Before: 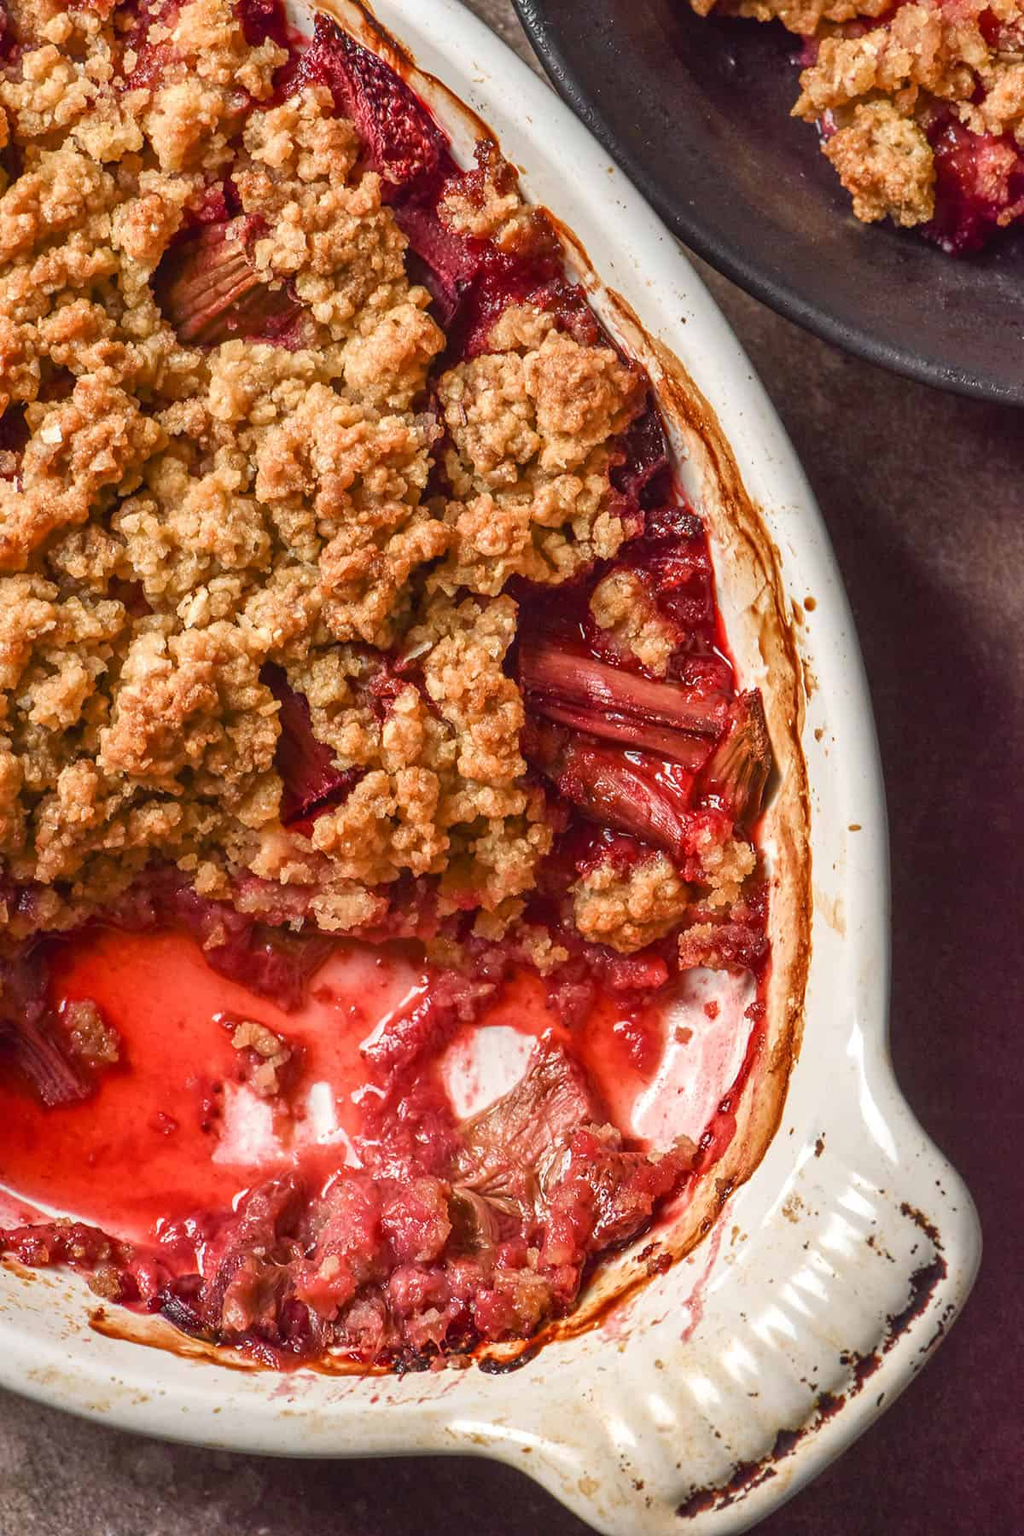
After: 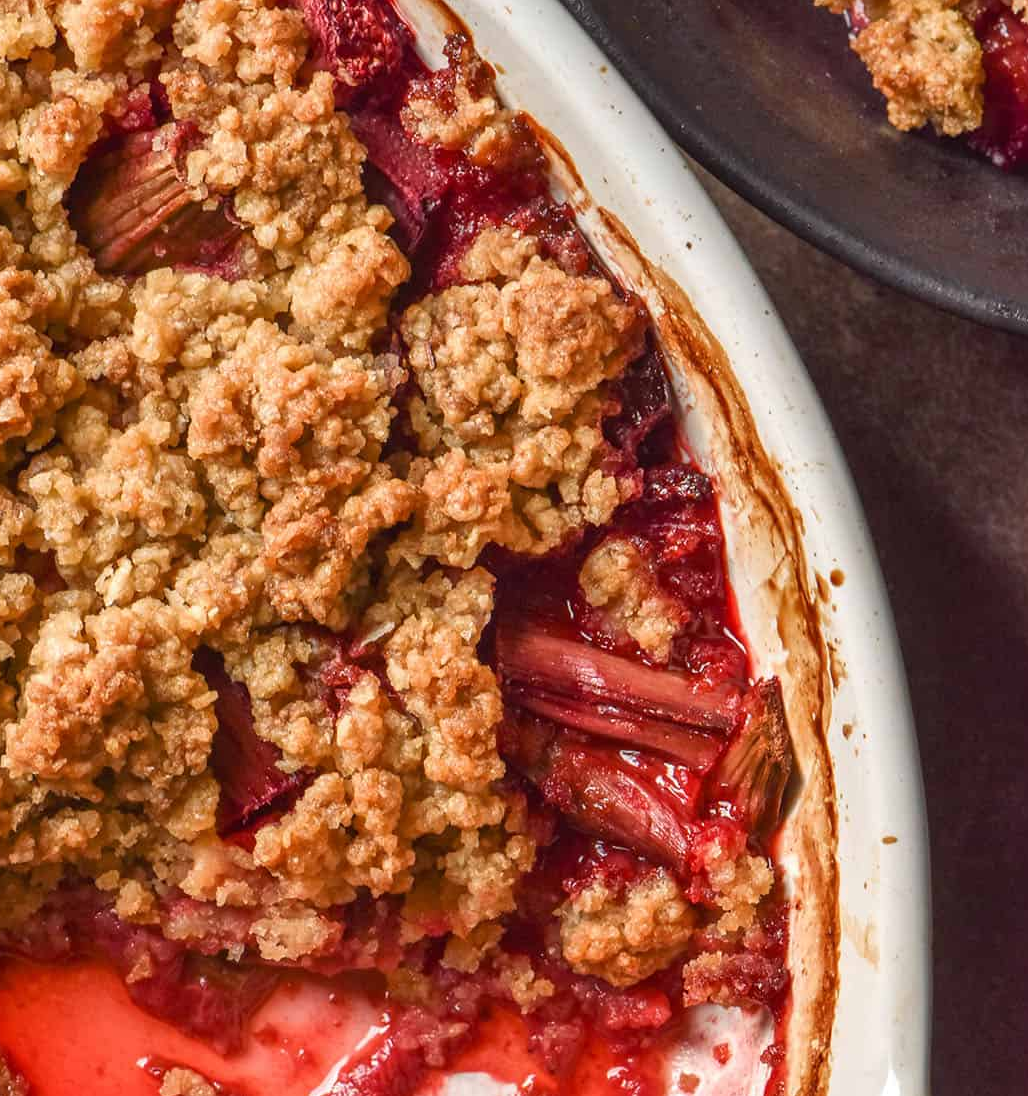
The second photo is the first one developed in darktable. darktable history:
crop and rotate: left 9.385%, top 7.259%, right 4.918%, bottom 31.837%
